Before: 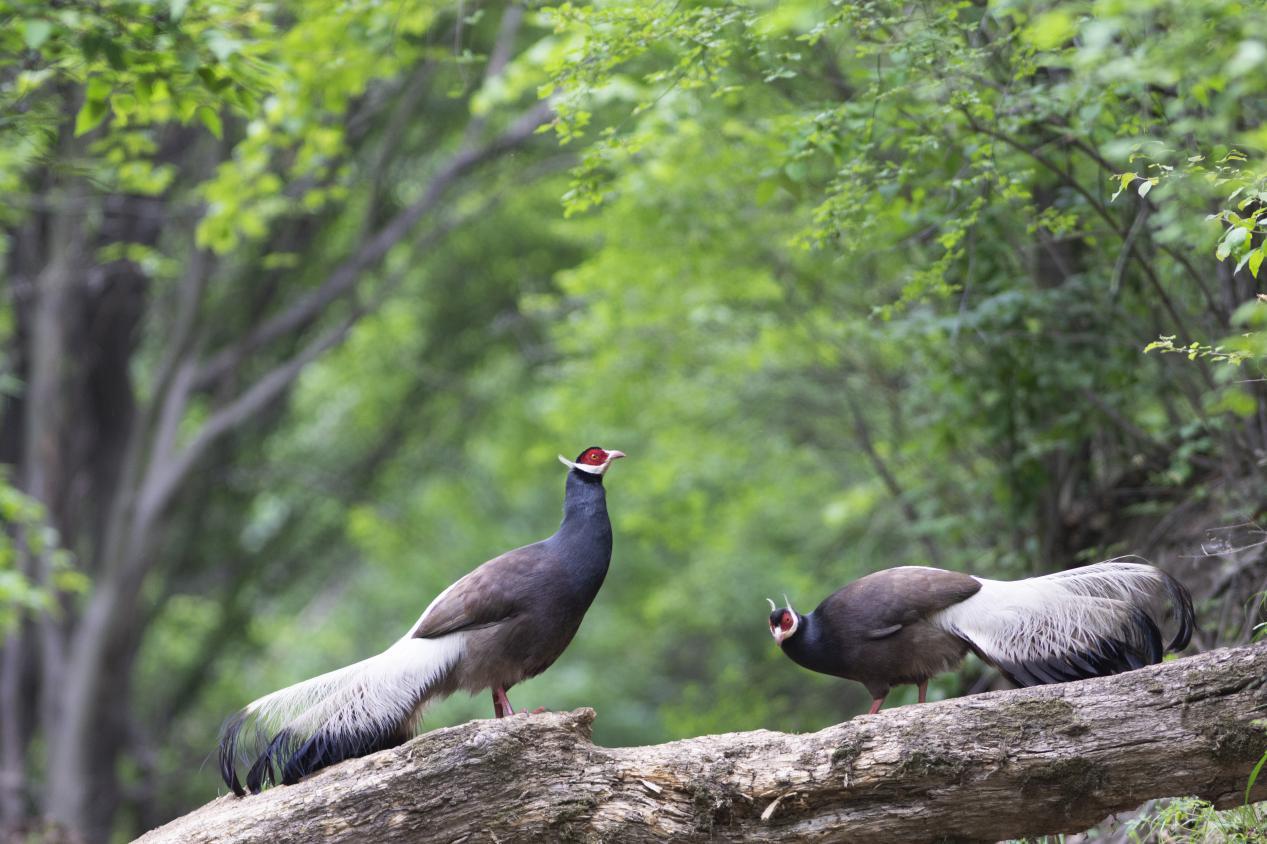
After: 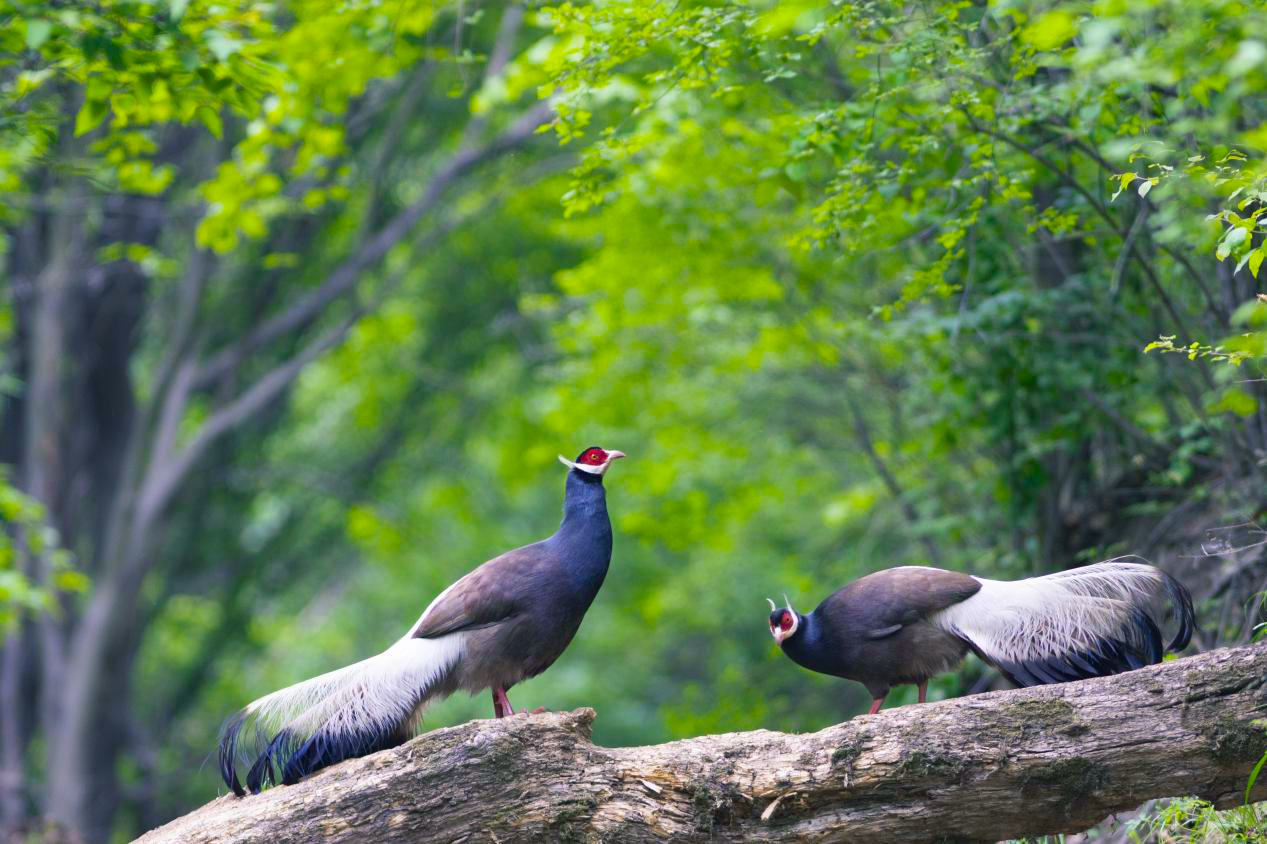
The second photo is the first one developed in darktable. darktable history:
color balance rgb: shadows lift › chroma 7.474%, shadows lift › hue 244.44°, linear chroma grading › global chroma 25.232%, perceptual saturation grading › global saturation 25.122%
